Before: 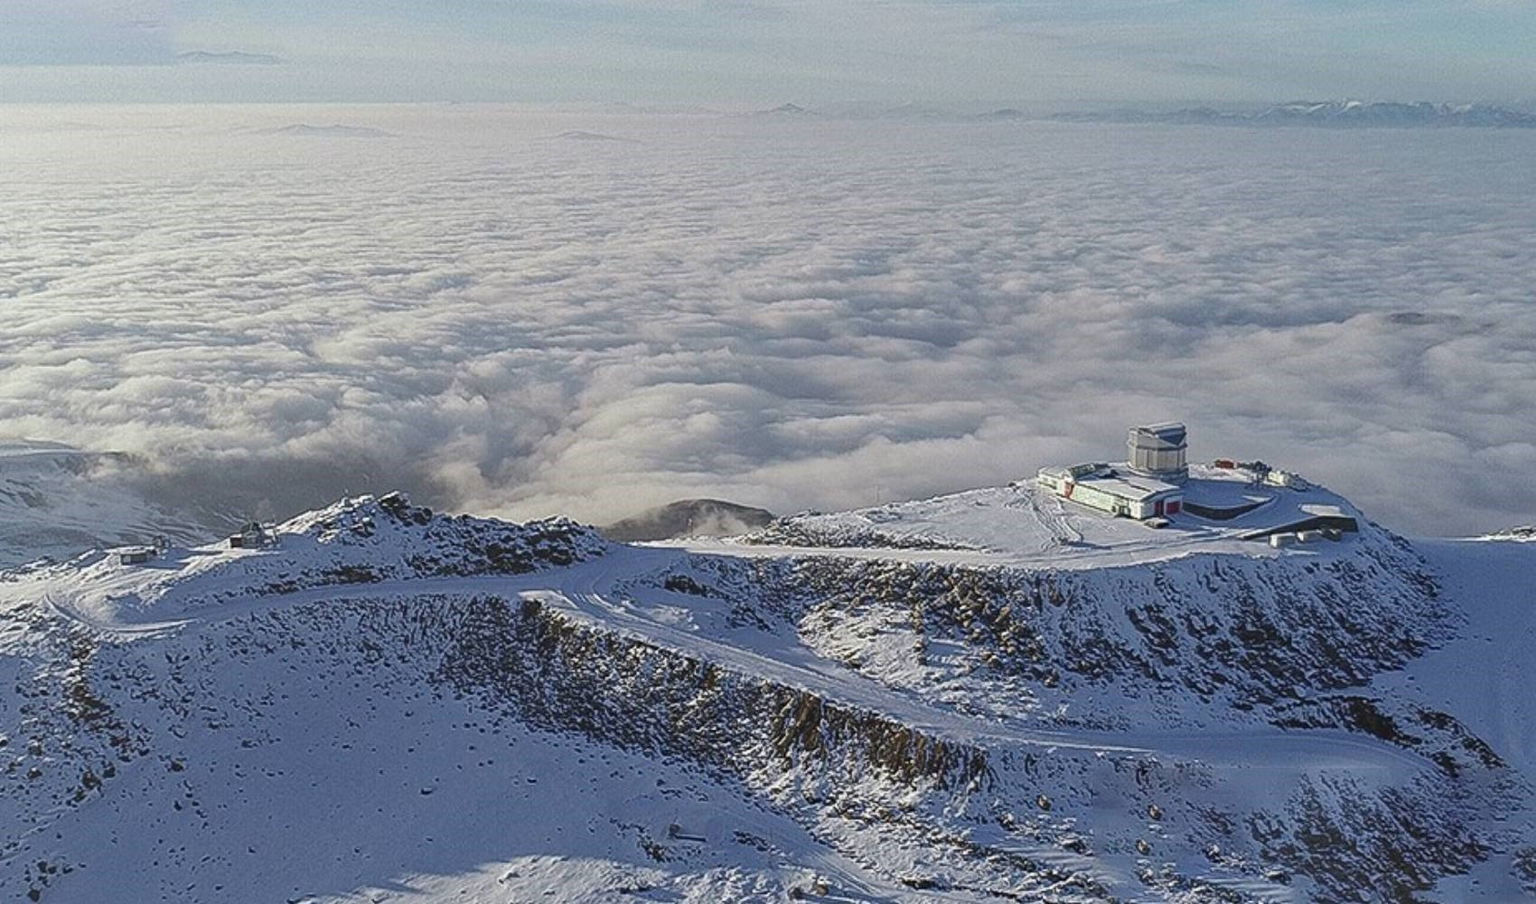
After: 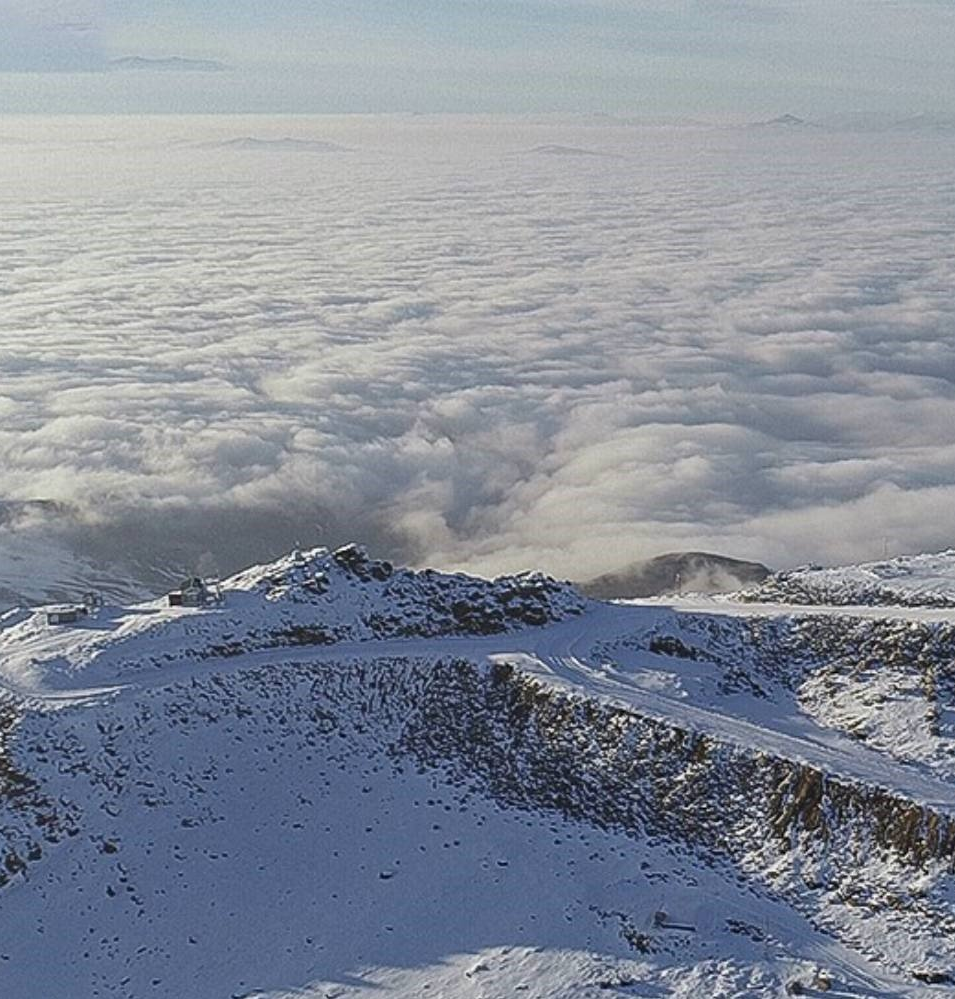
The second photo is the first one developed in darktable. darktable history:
crop: left 5.114%, right 38.692%
